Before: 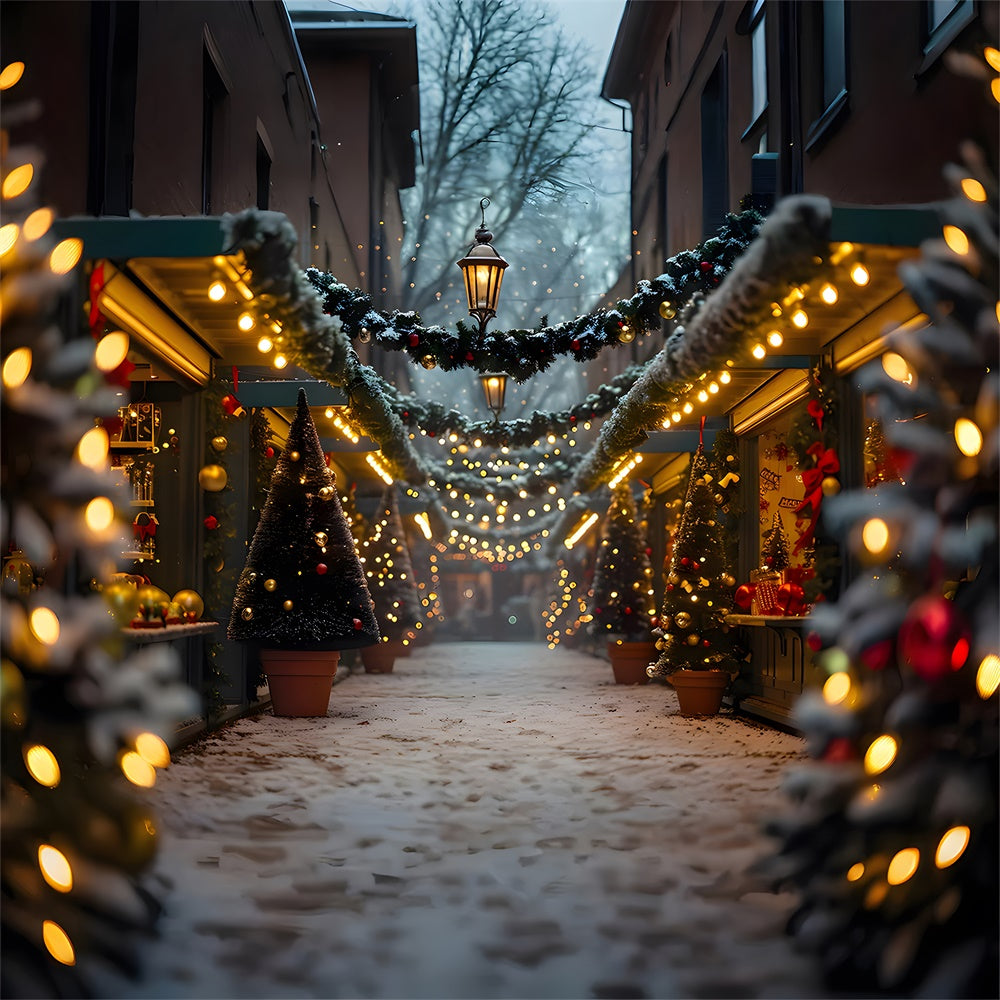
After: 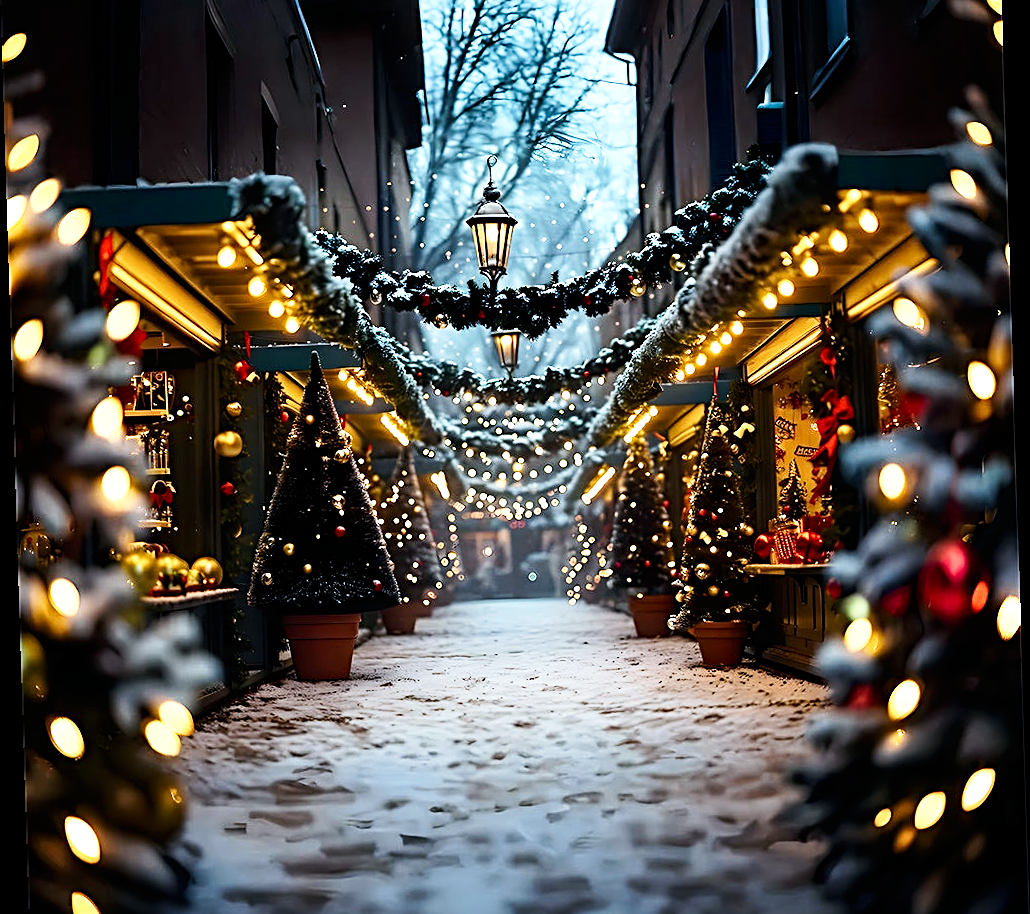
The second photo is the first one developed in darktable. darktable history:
rotate and perspective: rotation -1.77°, lens shift (horizontal) 0.004, automatic cropping off
tone equalizer: -8 EV -0.75 EV, -7 EV -0.7 EV, -6 EV -0.6 EV, -5 EV -0.4 EV, -3 EV 0.4 EV, -2 EV 0.6 EV, -1 EV 0.7 EV, +0 EV 0.75 EV, edges refinement/feathering 500, mask exposure compensation -1.57 EV, preserve details no
base curve: curves: ch0 [(0, 0) (0.005, 0.002) (0.15, 0.3) (0.4, 0.7) (0.75, 0.95) (1, 1)], preserve colors none
sharpen: radius 3.119
crop and rotate: top 5.609%, bottom 5.609%
color calibration: illuminant F (fluorescent), F source F9 (Cool White Deluxe 4150 K) – high CRI, x 0.374, y 0.373, temperature 4158.34 K
